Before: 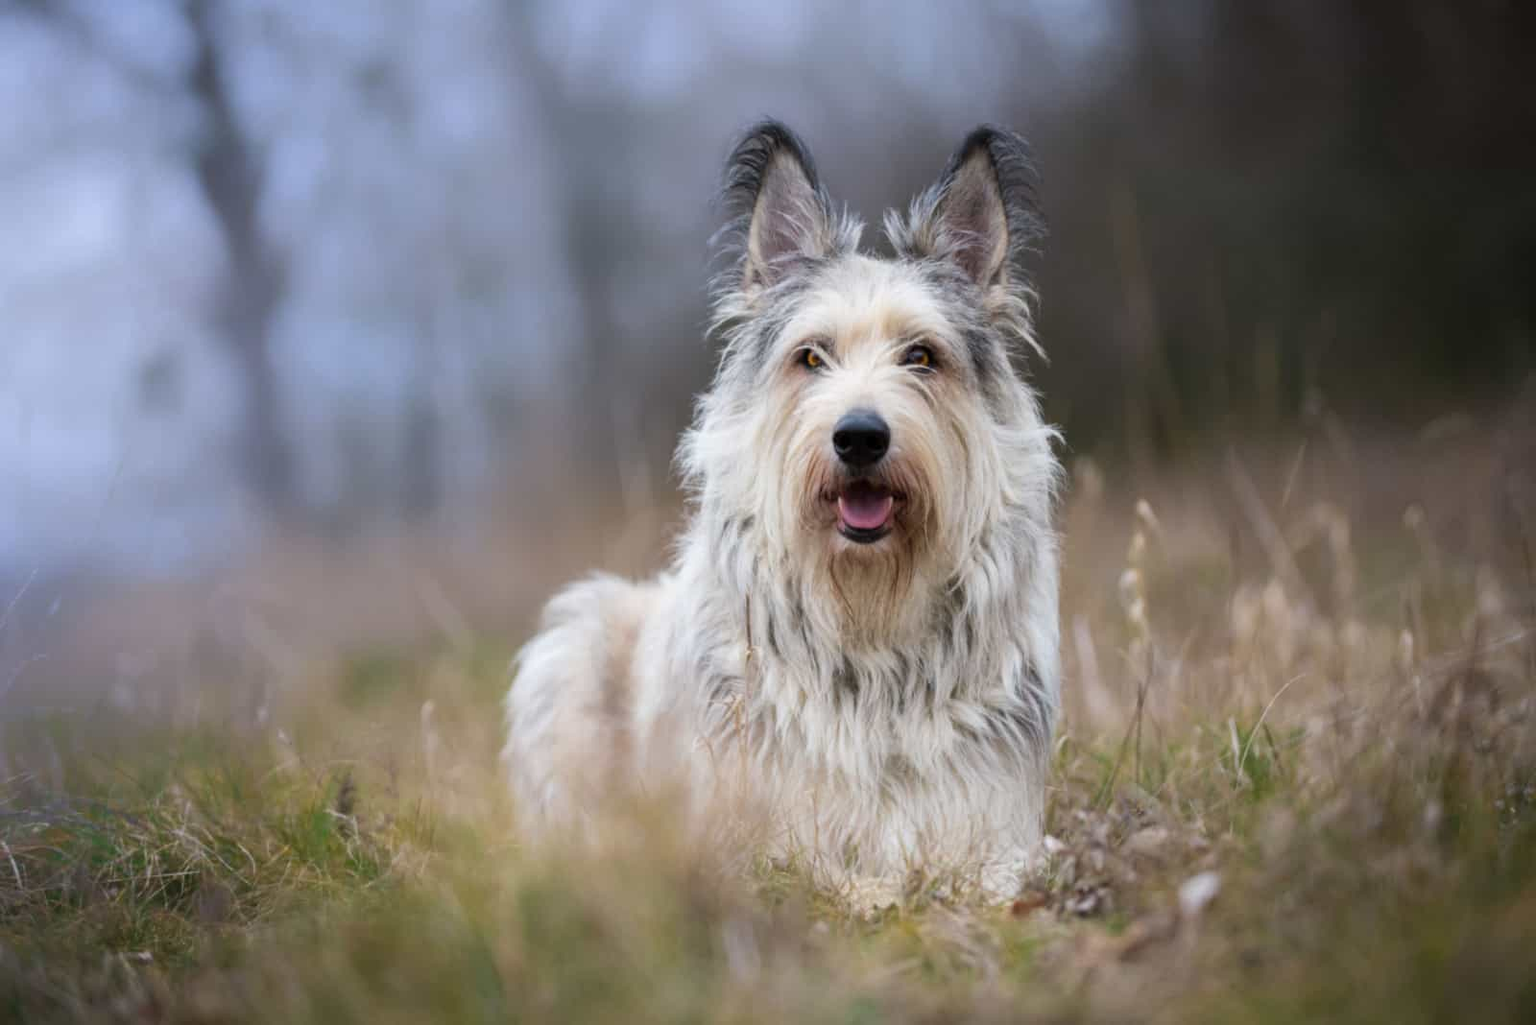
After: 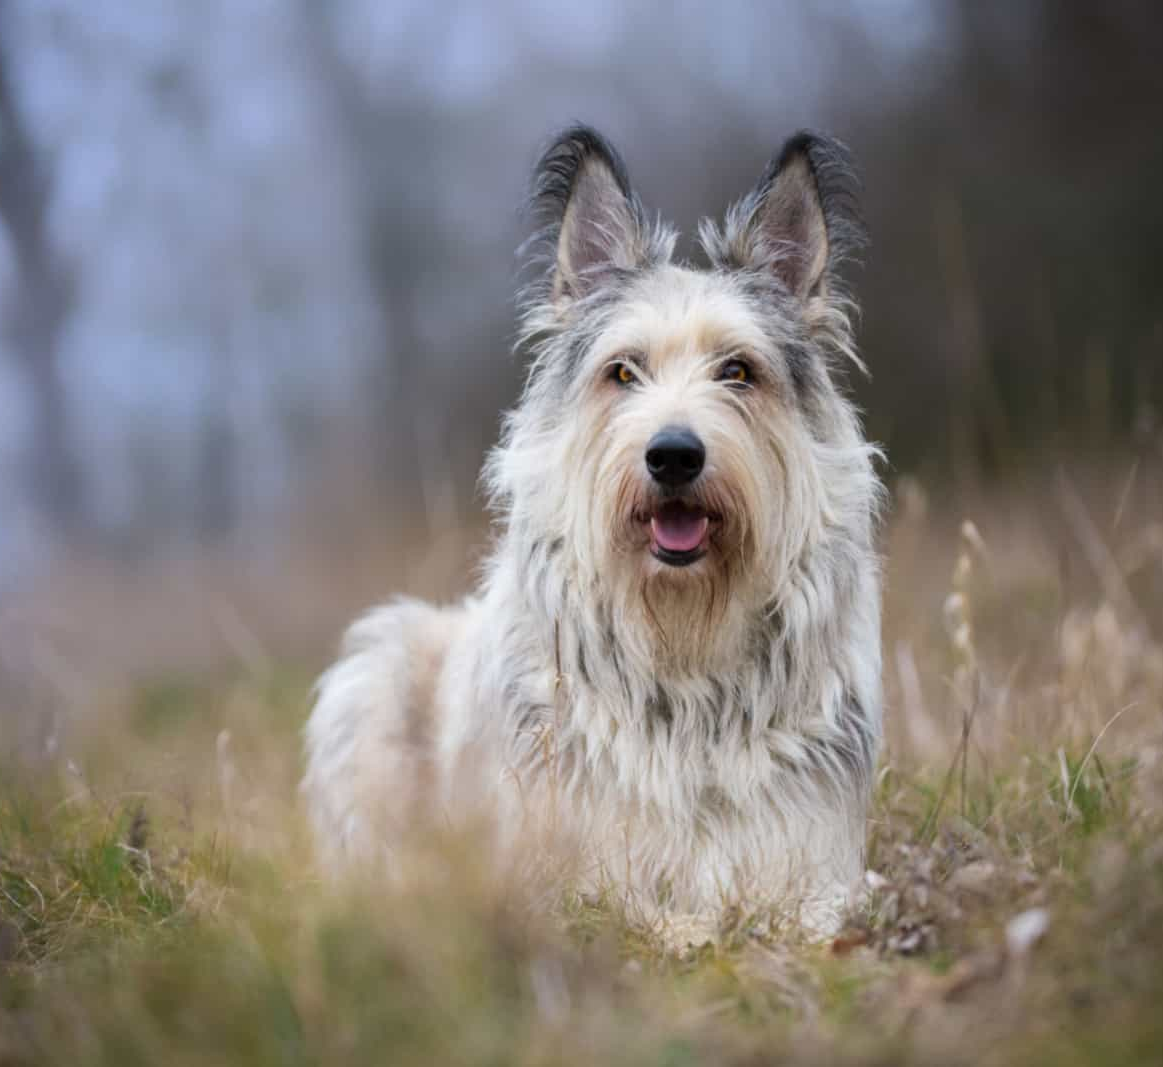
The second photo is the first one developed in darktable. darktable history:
crop: left 13.913%, right 13.394%
